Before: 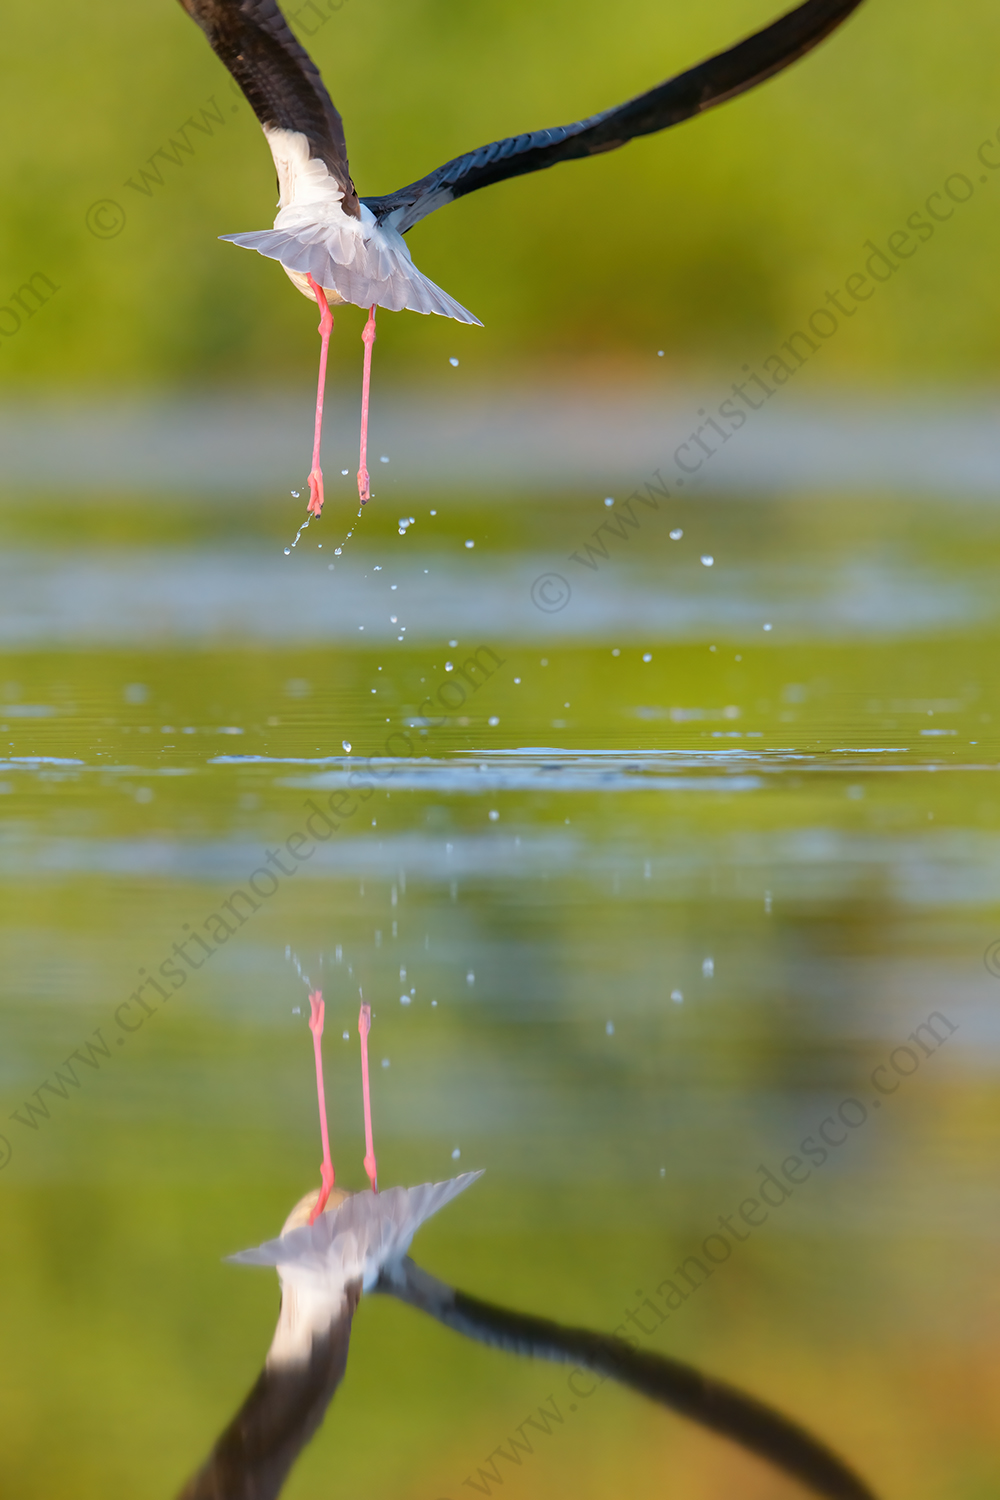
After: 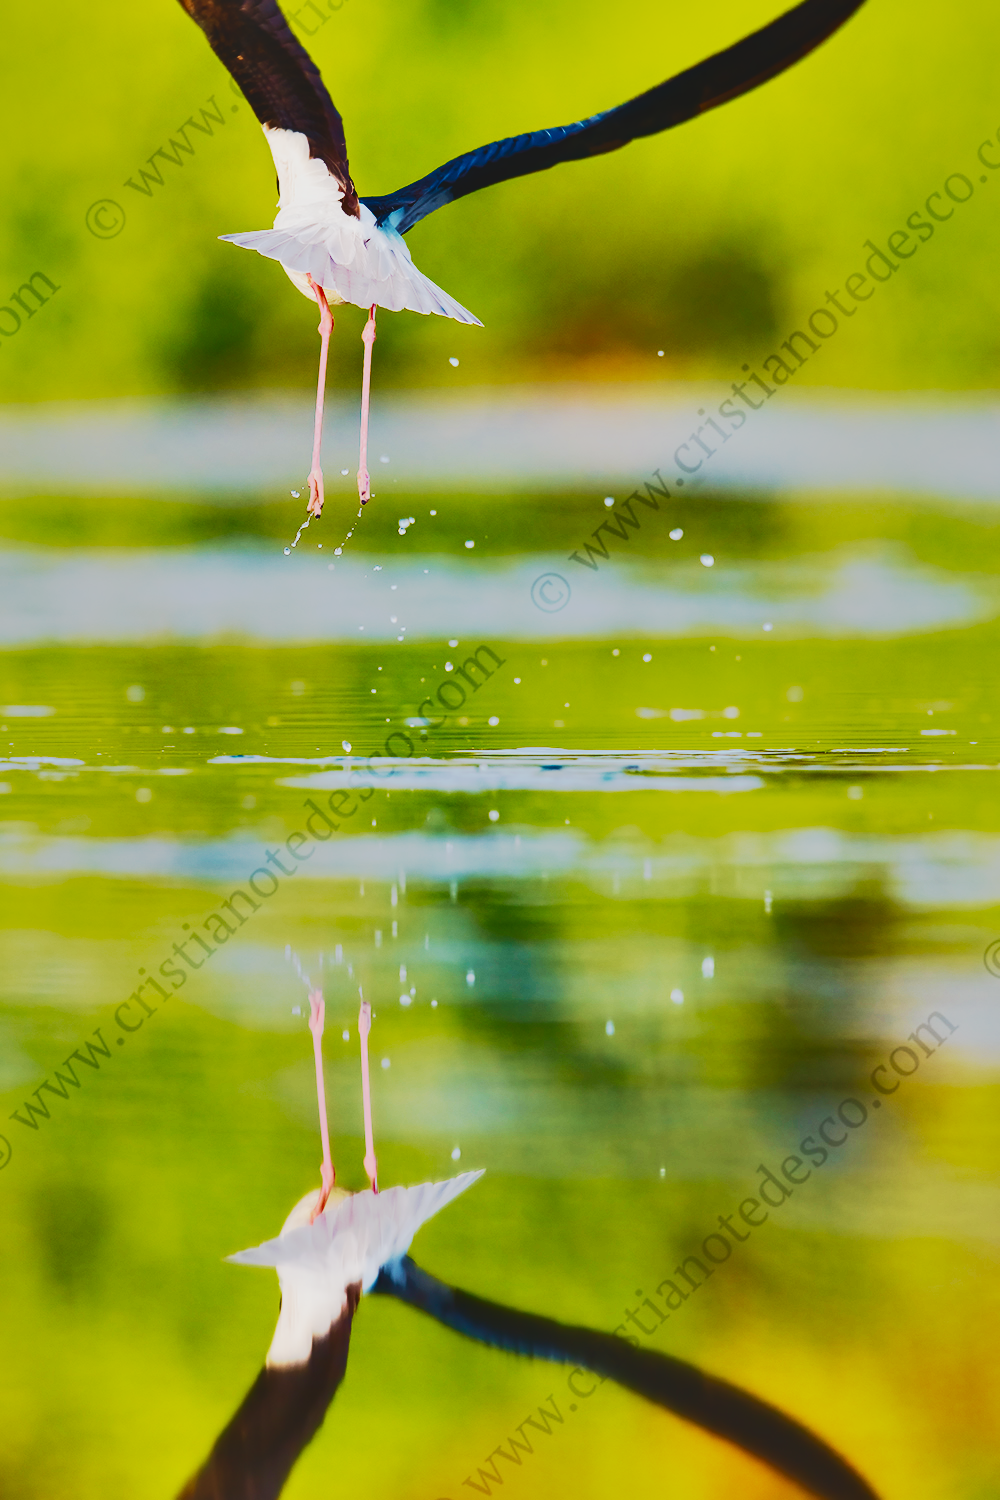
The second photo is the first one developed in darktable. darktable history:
velvia: strength 44.49%
base curve: curves: ch0 [(0, 0.036) (0.007, 0.037) (0.604, 0.887) (1, 1)], preserve colors none
shadows and highlights: shadows 82.61, white point adjustment -9.24, highlights -61.25, soften with gaussian
exposure: black level correction 0, exposure 1.199 EV, compensate highlight preservation false
